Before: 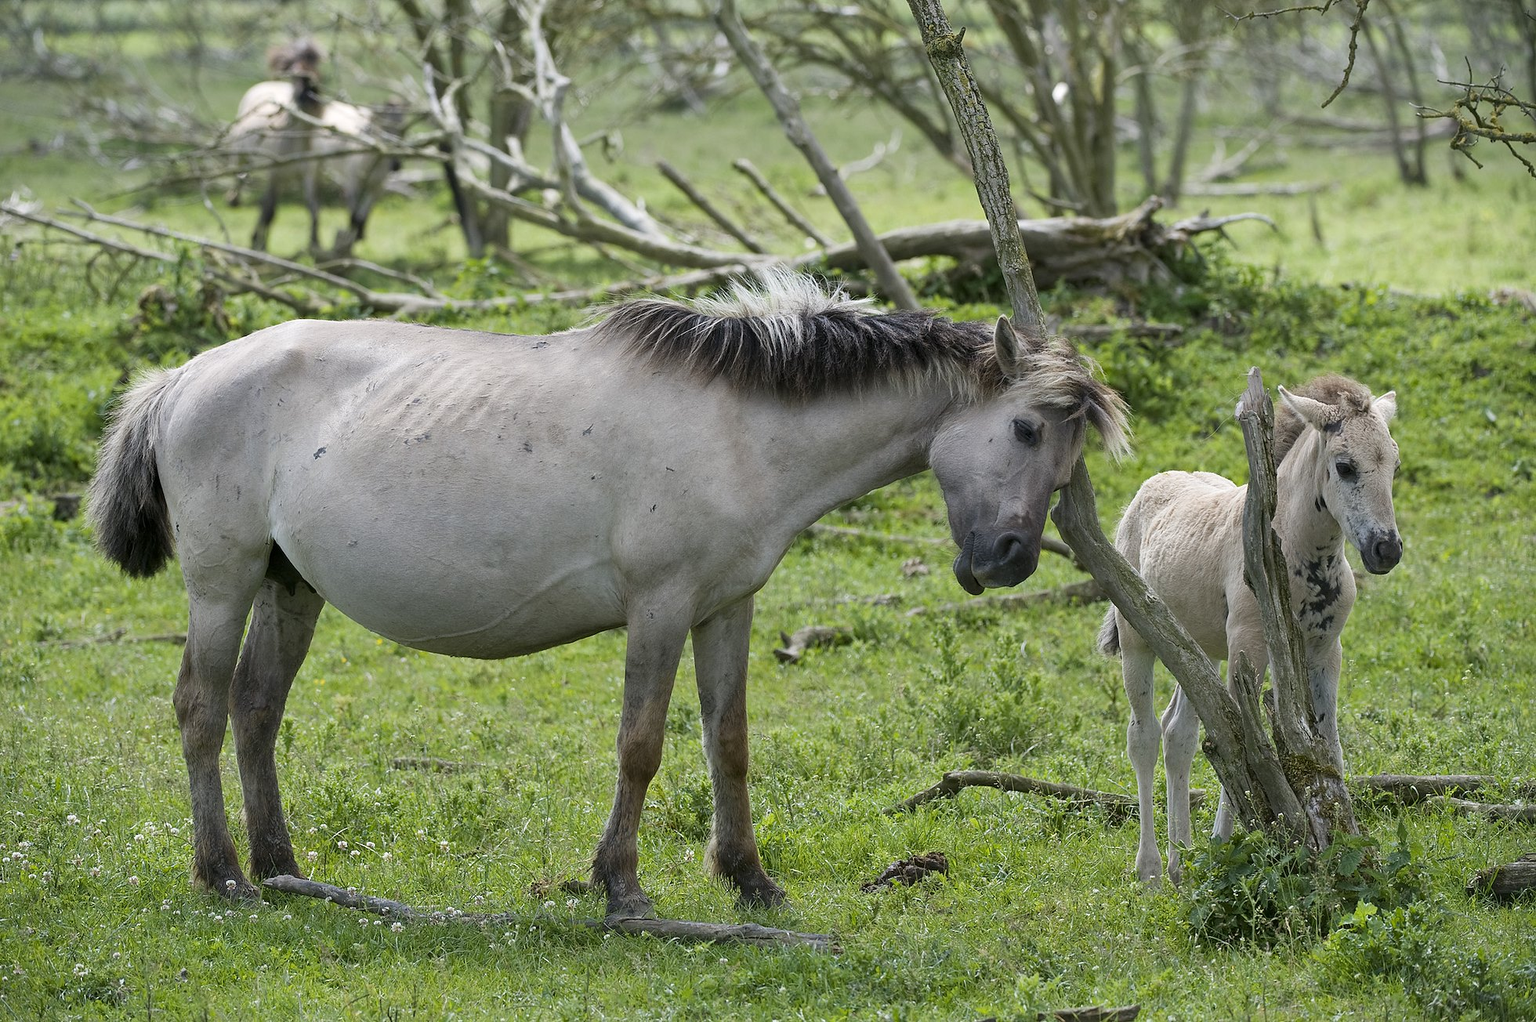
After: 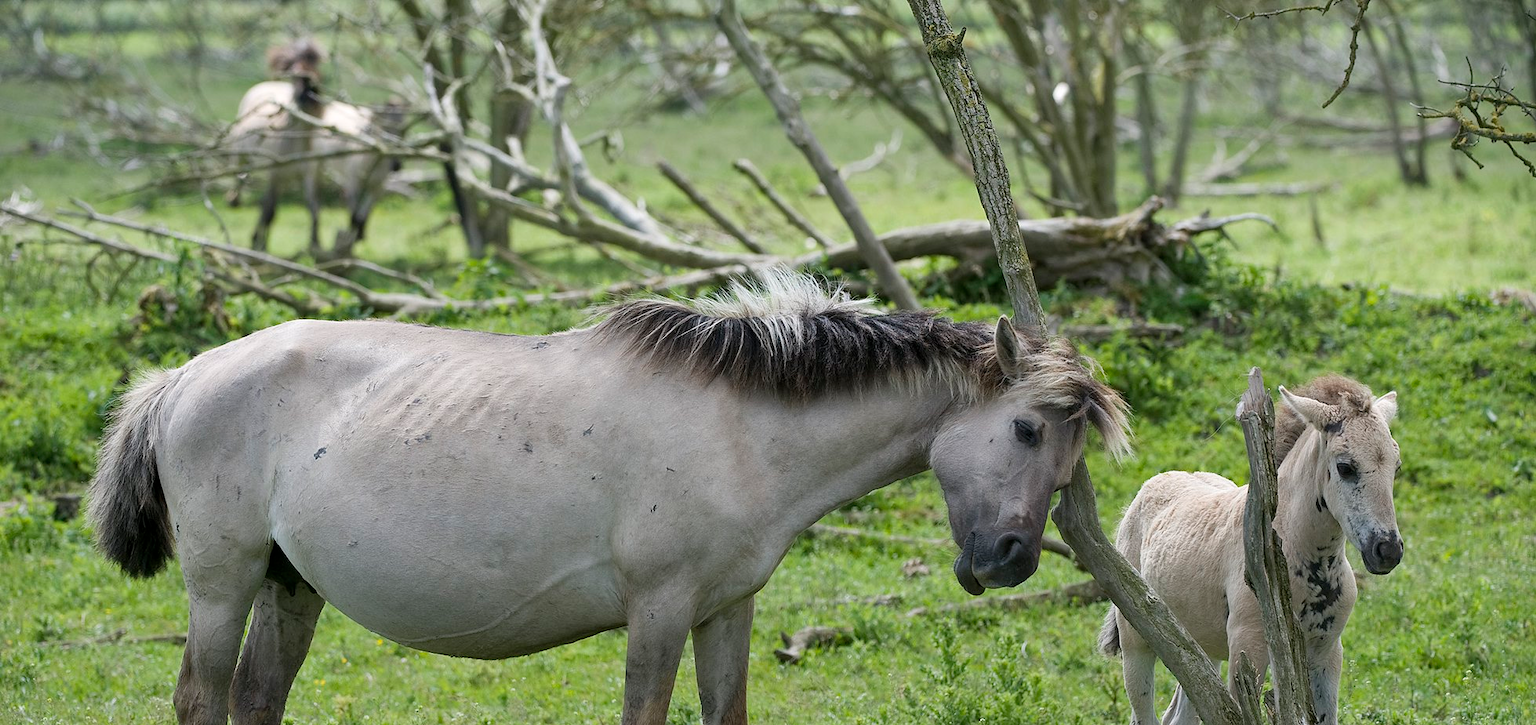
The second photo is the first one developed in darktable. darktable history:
shadows and highlights: shadows 37.2, highlights -28.14, soften with gaussian
crop: right 0.001%, bottom 29.053%
